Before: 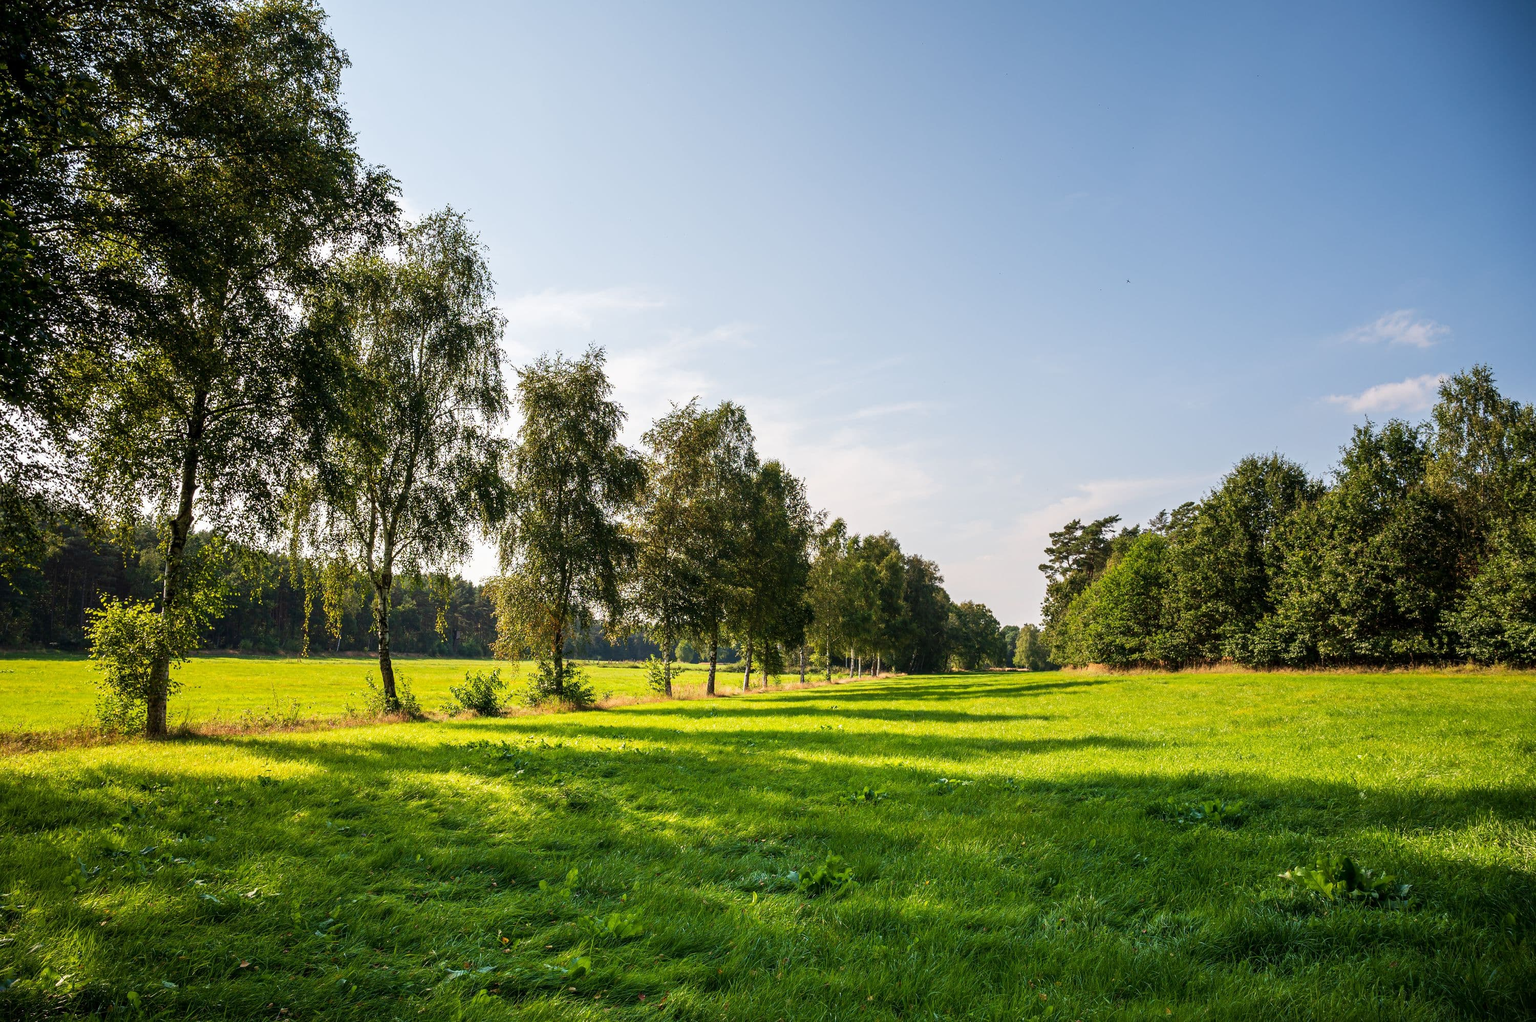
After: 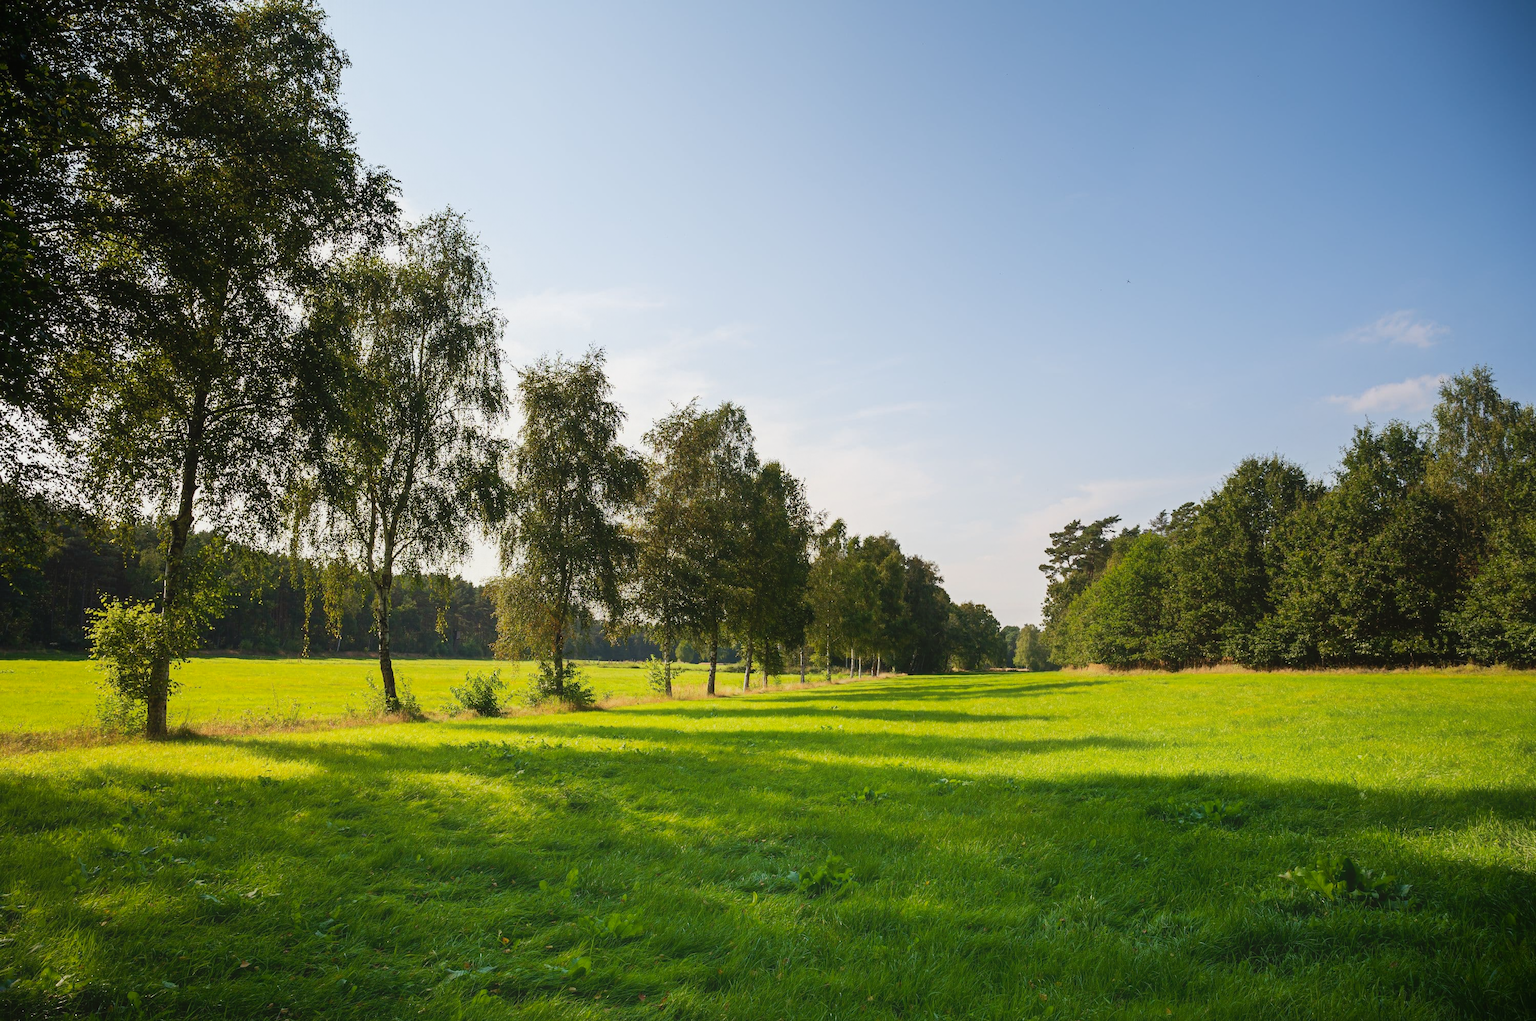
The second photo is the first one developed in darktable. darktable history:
contrast equalizer: octaves 7, y [[0.6 ×6], [0.55 ×6], [0 ×6], [0 ×6], [0 ×6]], mix -0.989
exposure: black level correction 0.001, compensate exposure bias true, compensate highlight preservation false
